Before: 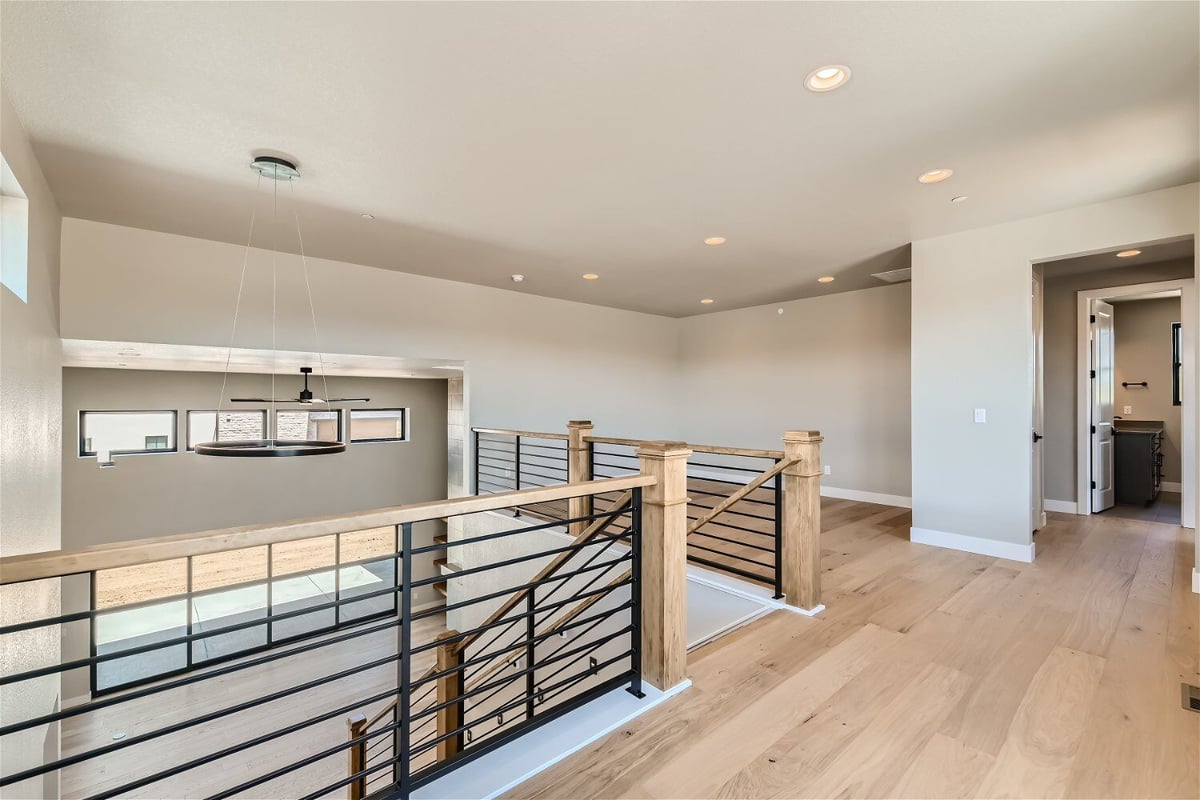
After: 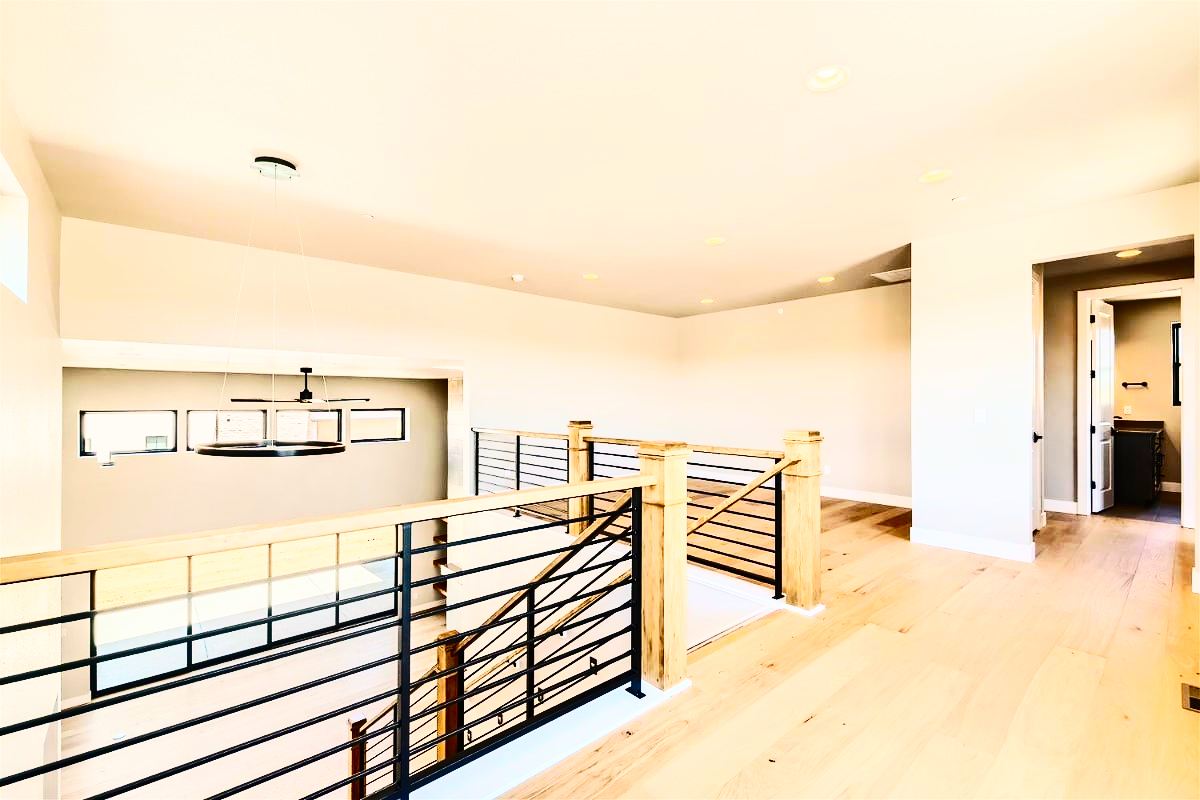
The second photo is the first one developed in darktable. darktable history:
color balance rgb: power › hue 312.99°, highlights gain › chroma 1.7%, highlights gain › hue 55.38°, linear chroma grading › shadows -9.566%, linear chroma grading › global chroma 19.816%, perceptual saturation grading › global saturation 9.765%
base curve: curves: ch0 [(0, 0) (0.036, 0.025) (0.121, 0.166) (0.206, 0.329) (0.605, 0.79) (1, 1)], preserve colors none
contrast brightness saturation: contrast 0.415, brightness 0.095, saturation 0.21
